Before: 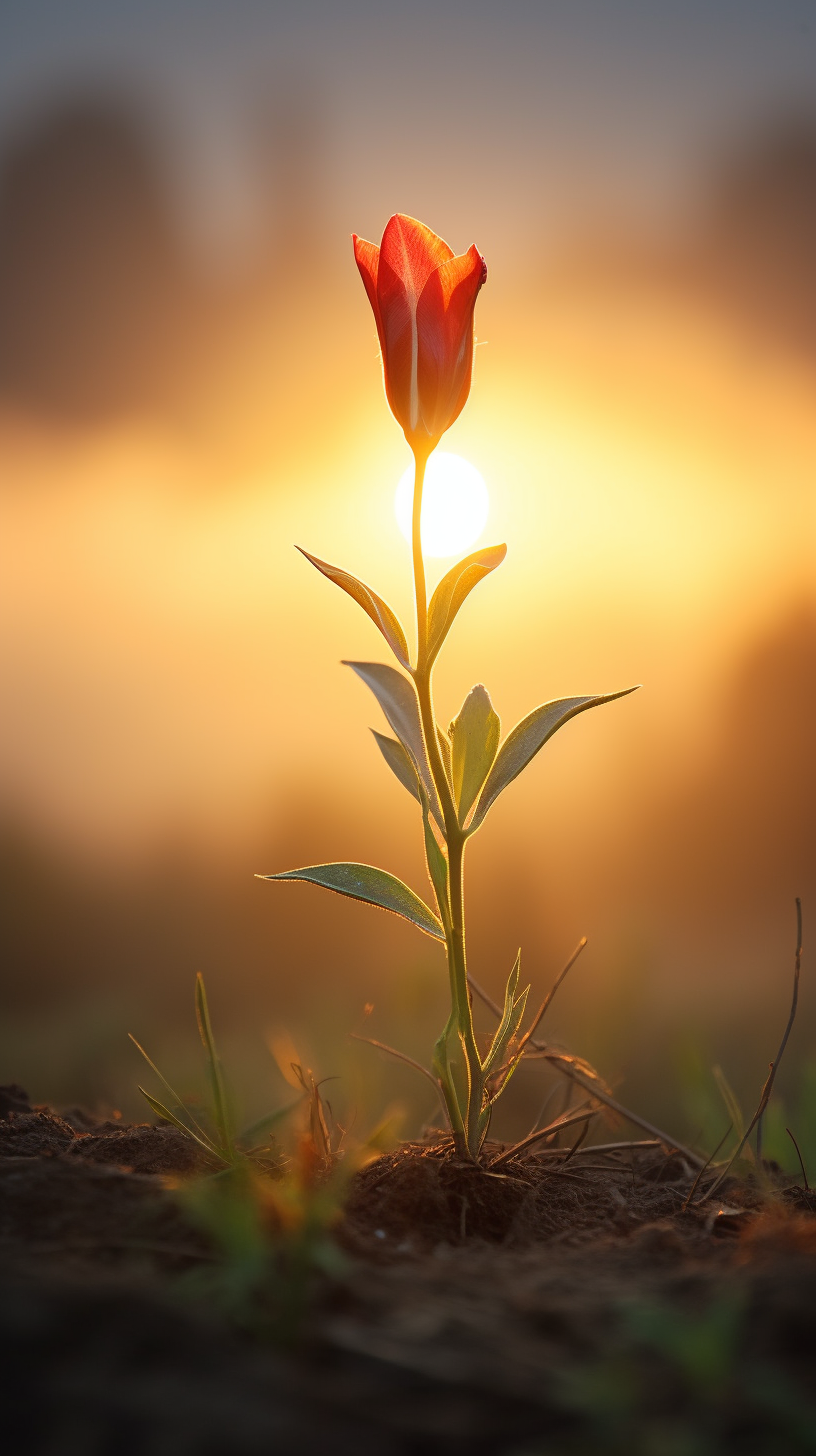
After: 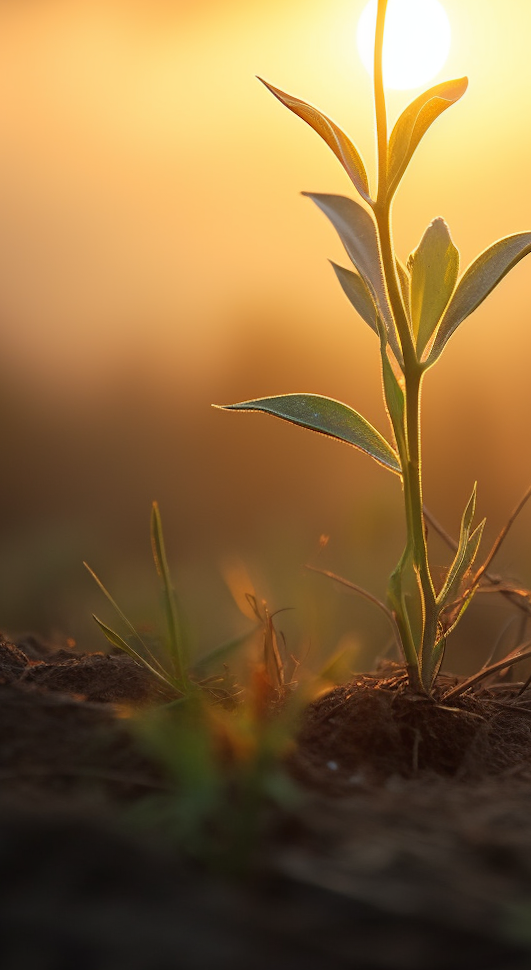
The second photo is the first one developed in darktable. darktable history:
crop and rotate: angle -0.765°, left 4.011%, top 31.741%, right 29.294%
